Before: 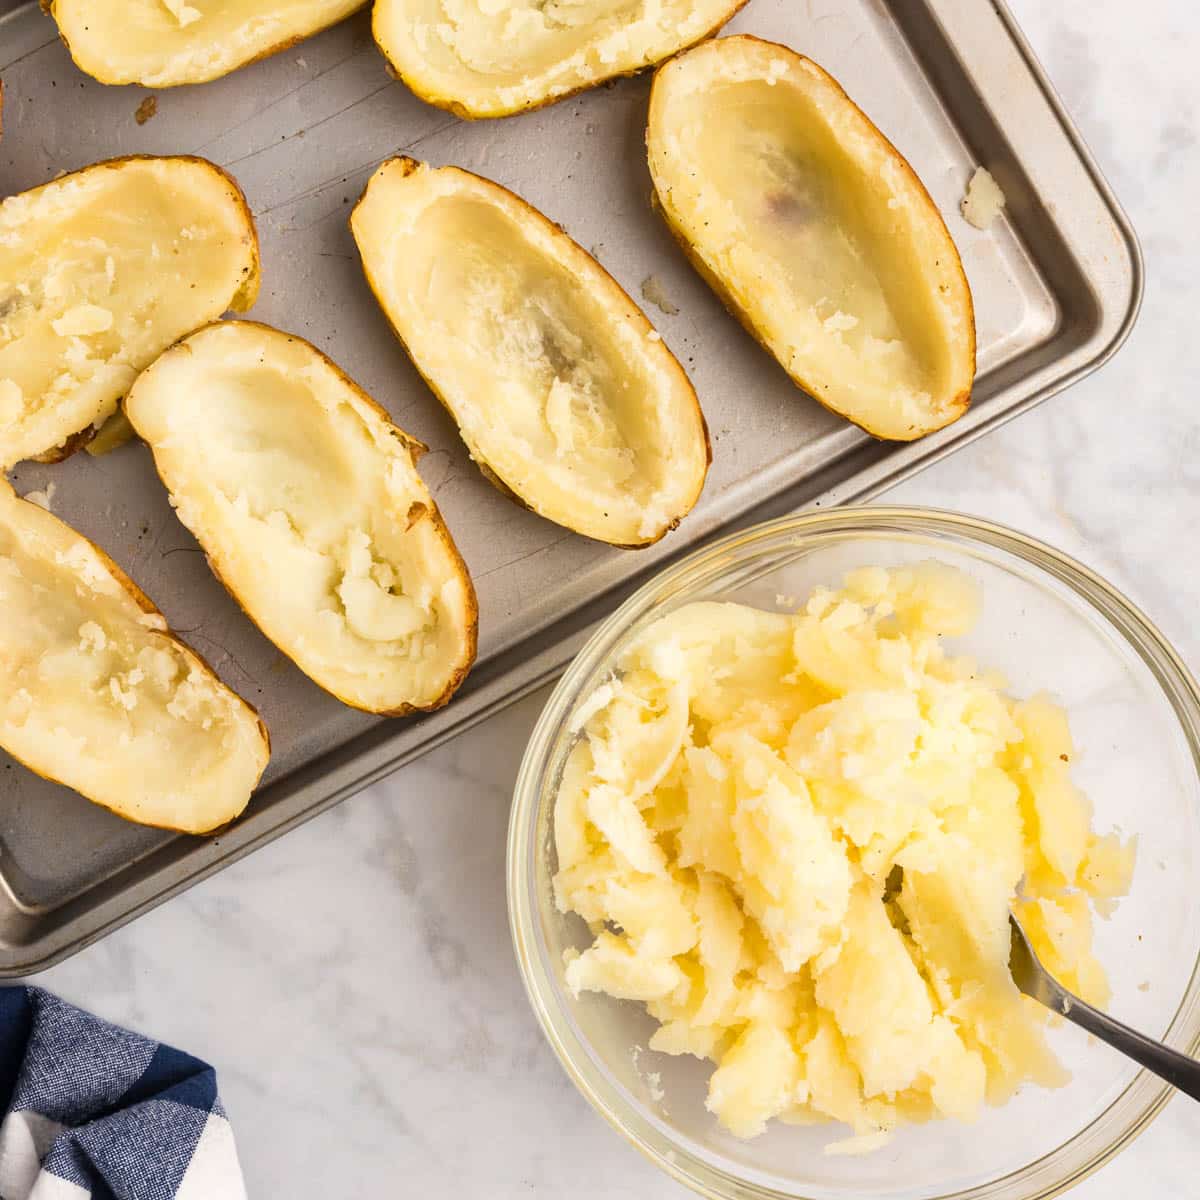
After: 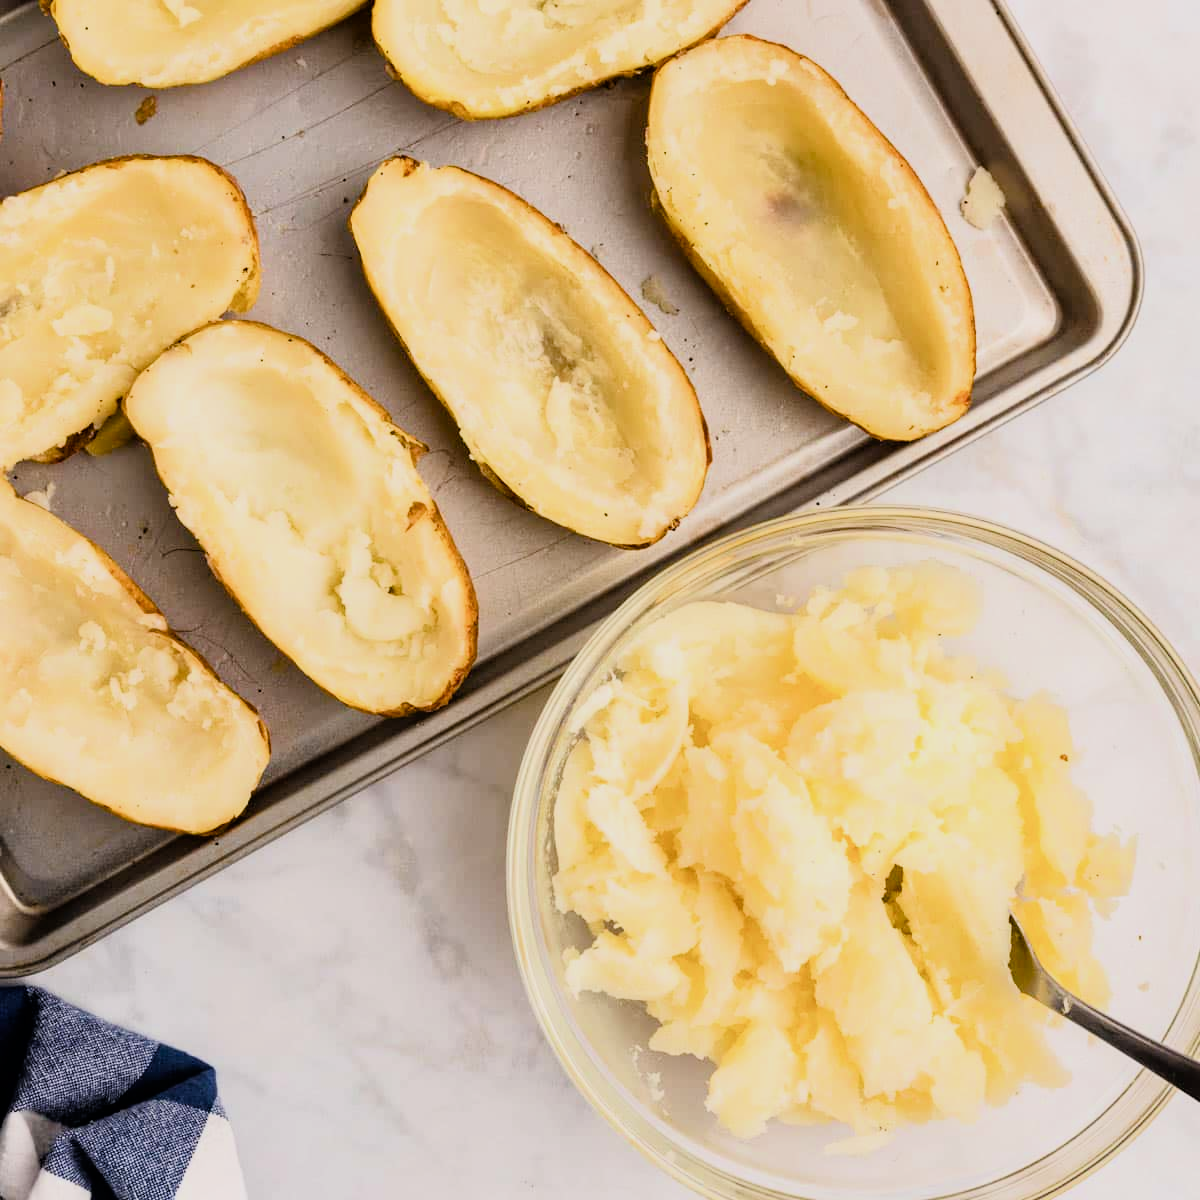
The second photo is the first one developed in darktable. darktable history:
filmic rgb: black relative exposure -11.86 EV, white relative exposure 5.44 EV, hardness 4.49, latitude 49.53%, contrast 1.142, preserve chrominance max RGB, color science v6 (2022), contrast in shadows safe, contrast in highlights safe
color balance rgb: highlights gain › chroma 0.243%, highlights gain › hue 330.41°, linear chroma grading › shadows -8.073%, linear chroma grading › global chroma 9.758%, perceptual saturation grading › global saturation 0.702%, perceptual saturation grading › highlights -30.314%, perceptual saturation grading › shadows 20.301%, global vibrance 30.255%, contrast 10.141%
